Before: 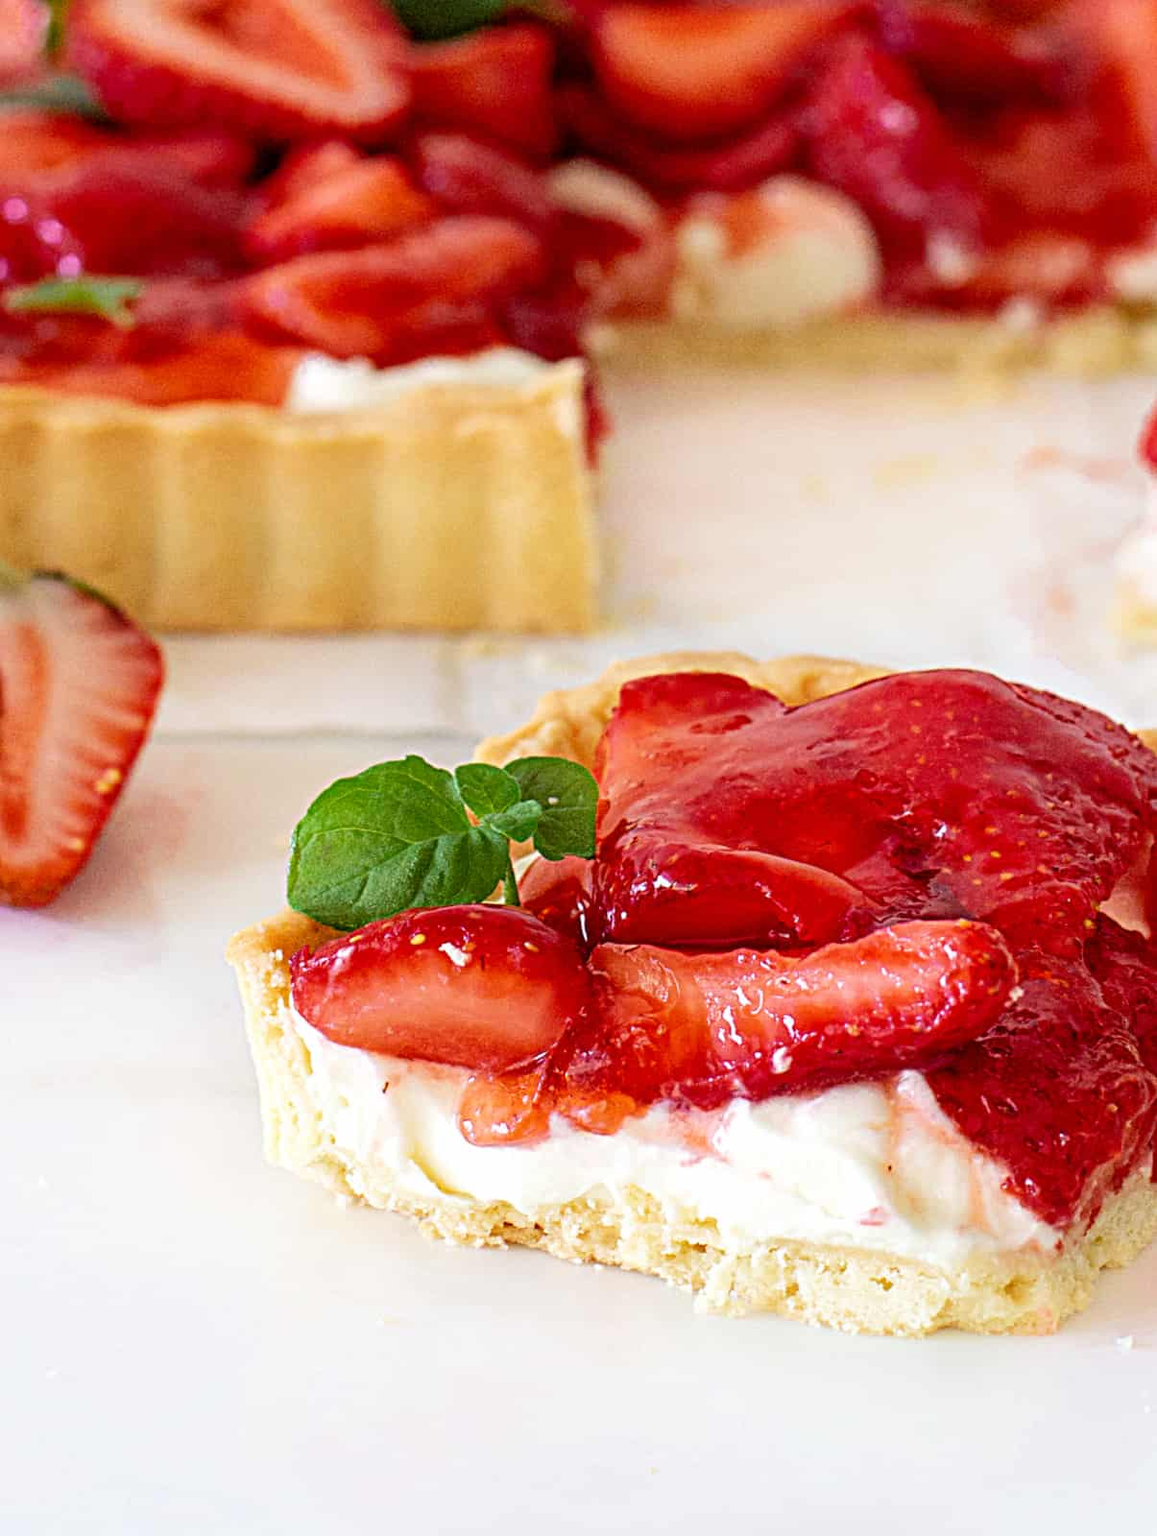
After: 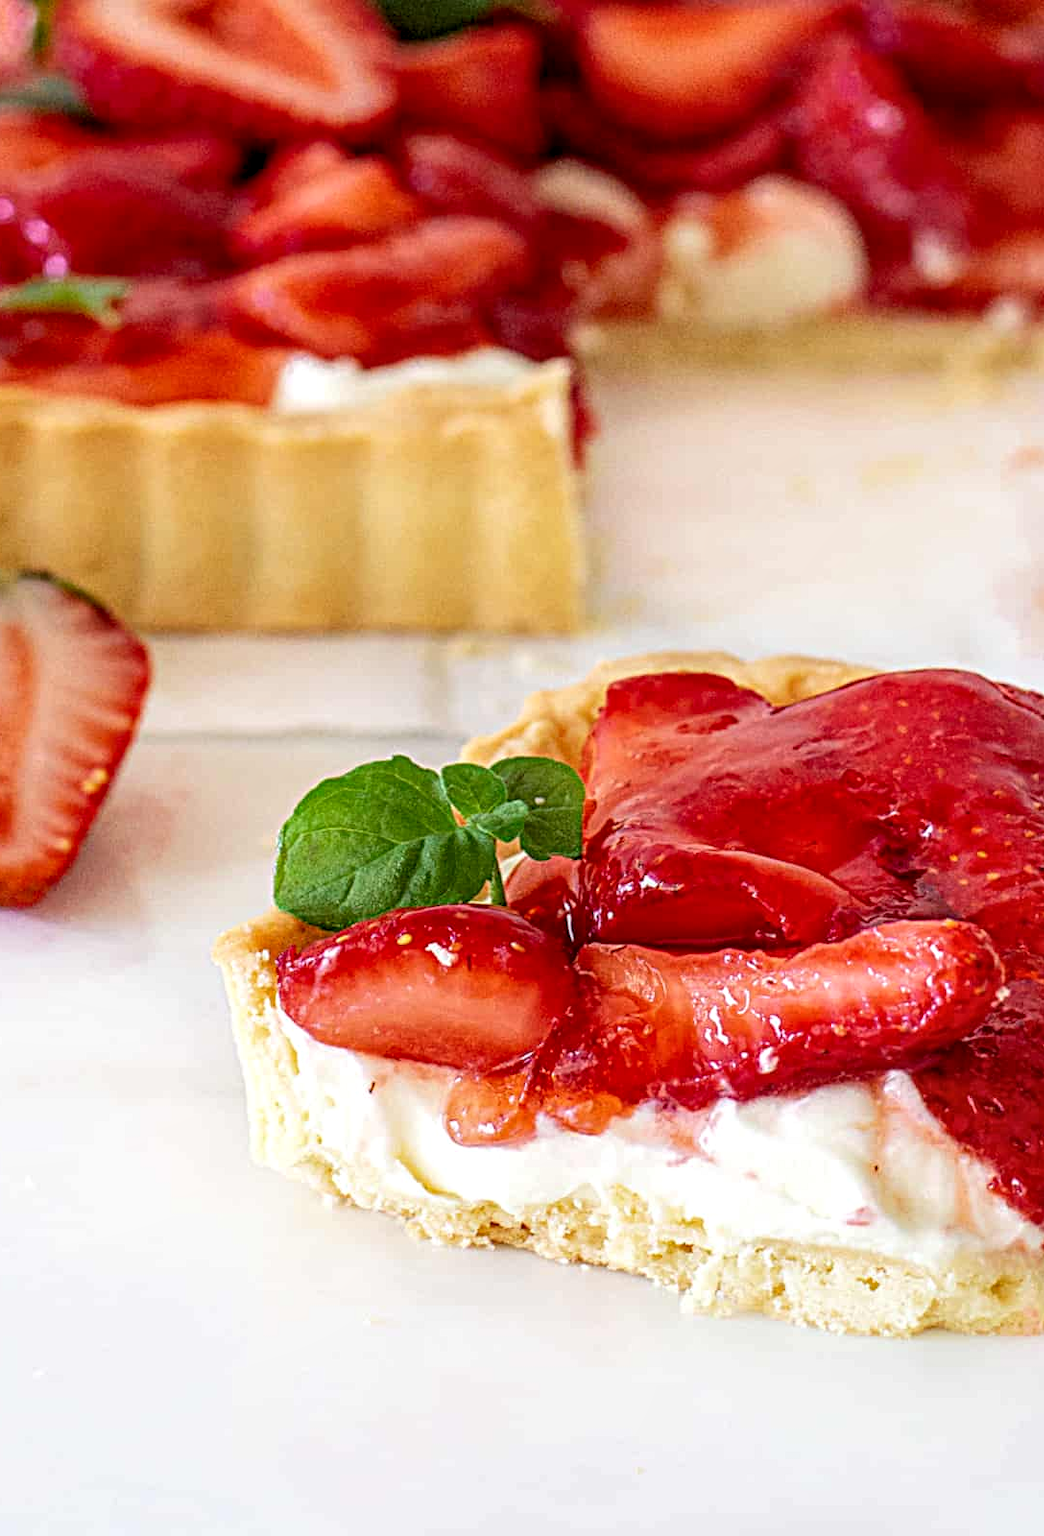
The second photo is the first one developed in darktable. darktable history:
local contrast: on, module defaults
crop and rotate: left 1.173%, right 8.495%
